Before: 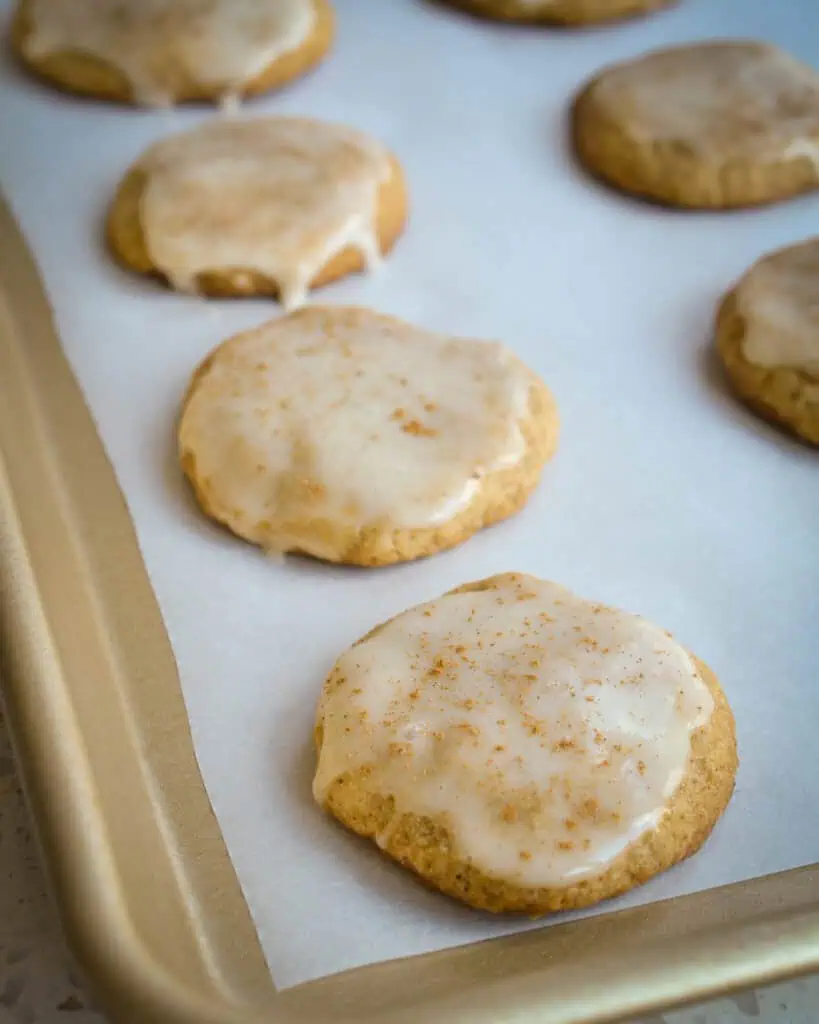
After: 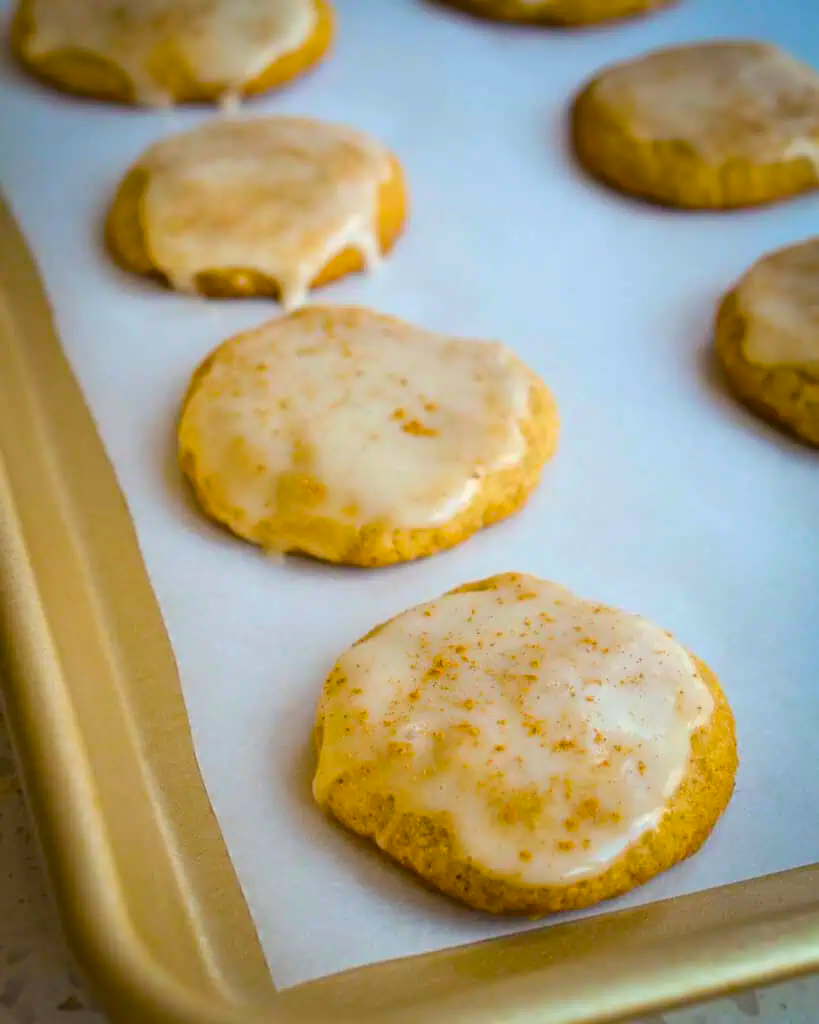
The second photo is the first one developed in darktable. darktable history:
color balance rgb: perceptual saturation grading › global saturation 30.276%, global vibrance 41.475%
